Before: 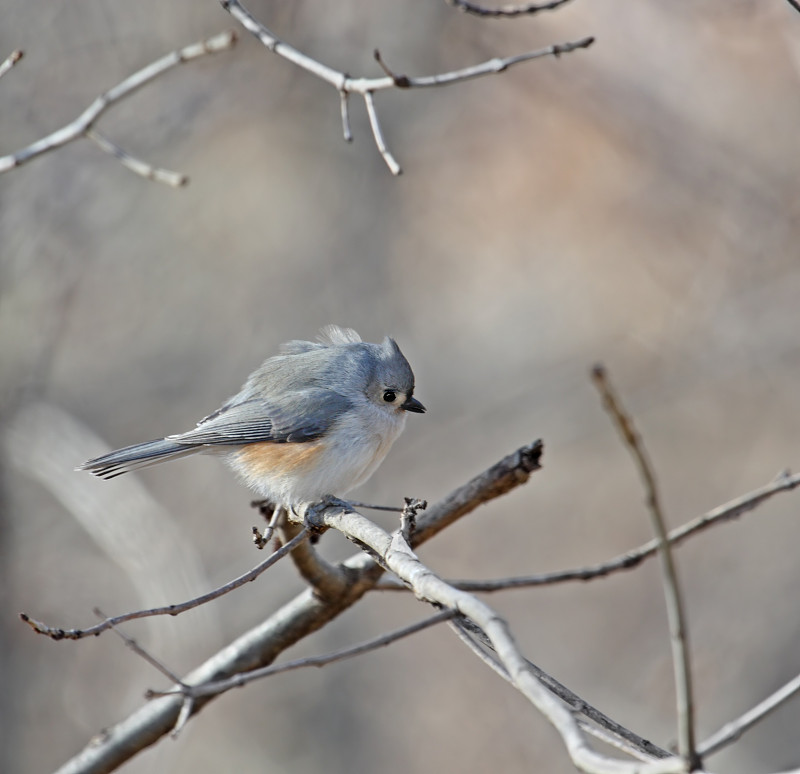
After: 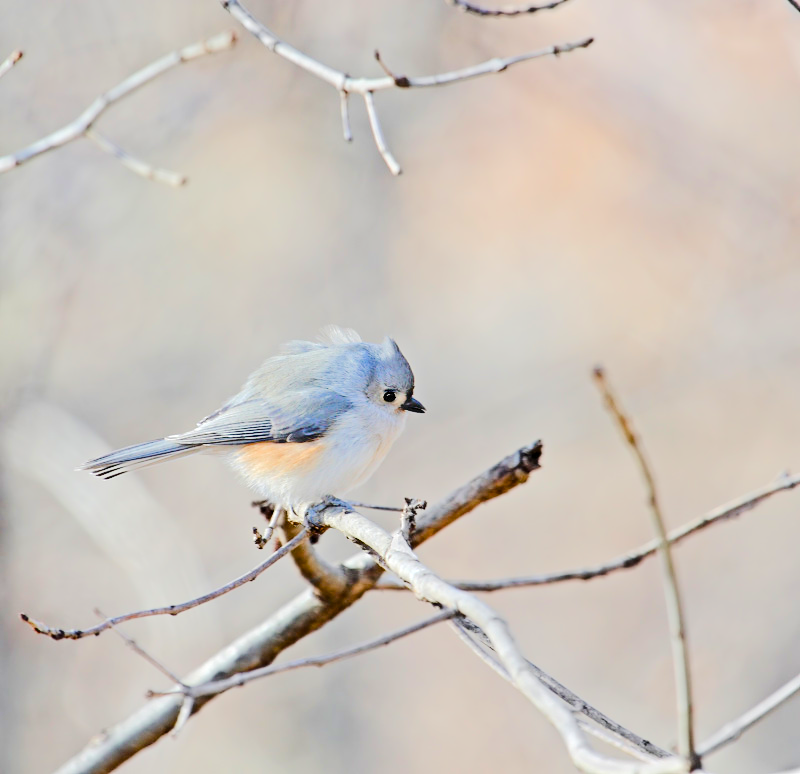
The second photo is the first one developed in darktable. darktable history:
color balance rgb: perceptual saturation grading › global saturation 20%, perceptual saturation grading › highlights -49.765%, perceptual saturation grading › shadows 26.001%, perceptual brilliance grading › mid-tones 10.519%, perceptual brilliance grading › shadows 15.61%, global vibrance 40.801%
tone equalizer: -7 EV 0.147 EV, -6 EV 0.606 EV, -5 EV 1.11 EV, -4 EV 1.37 EV, -3 EV 1.17 EV, -2 EV 0.6 EV, -1 EV 0.153 EV, edges refinement/feathering 500, mask exposure compensation -1.57 EV, preserve details no
